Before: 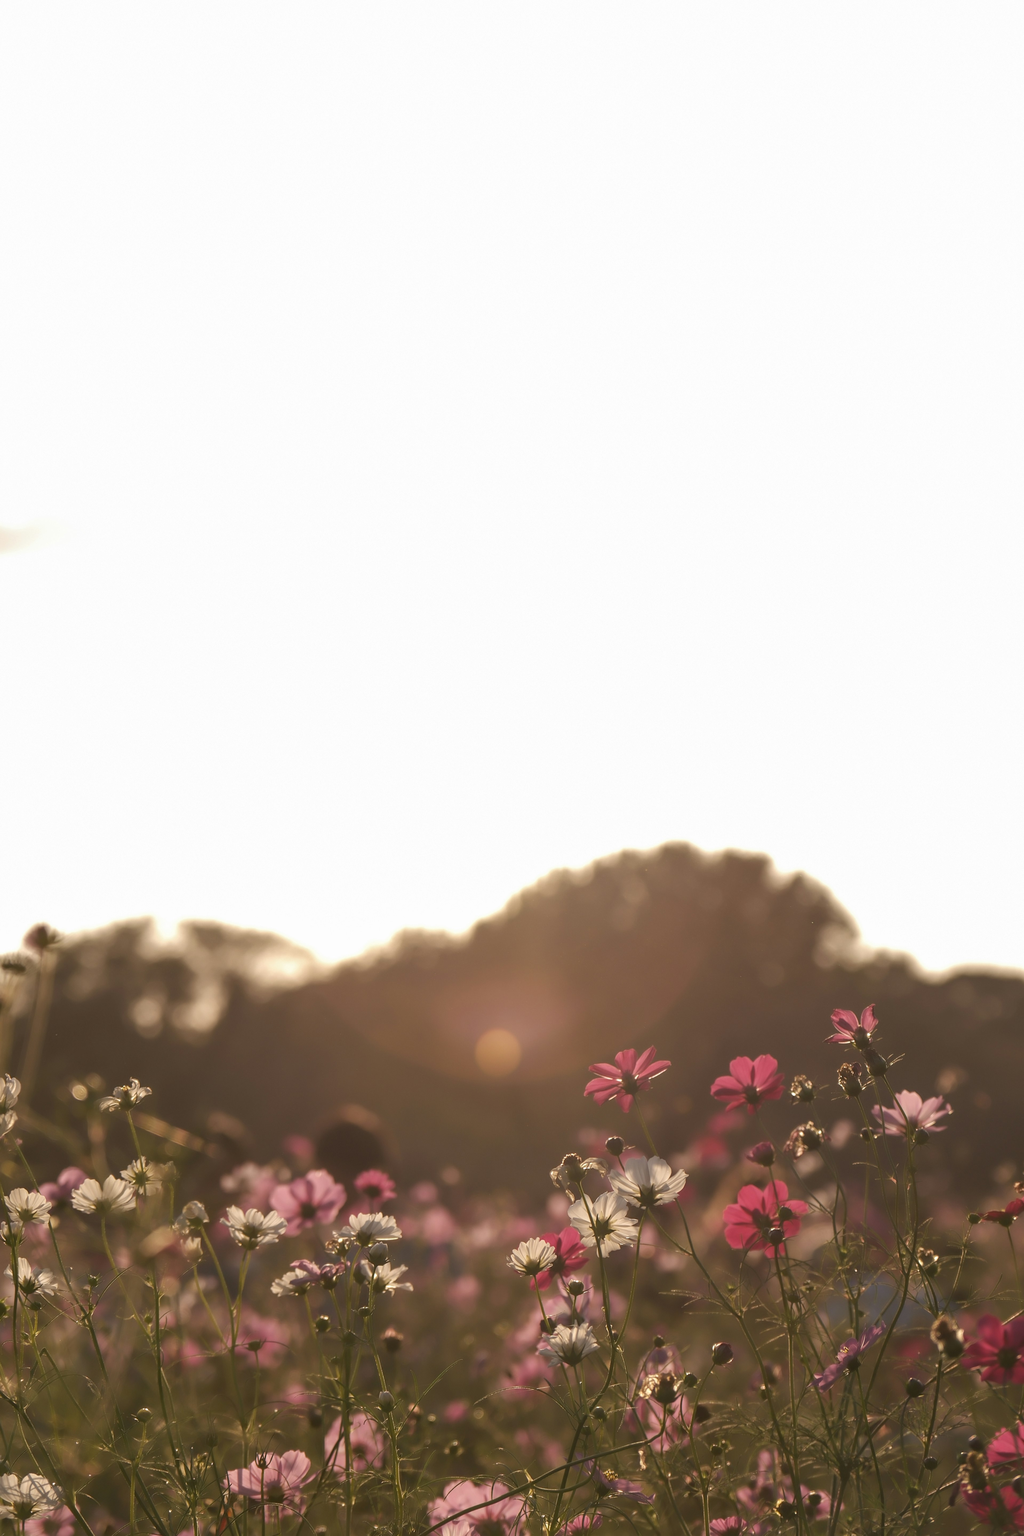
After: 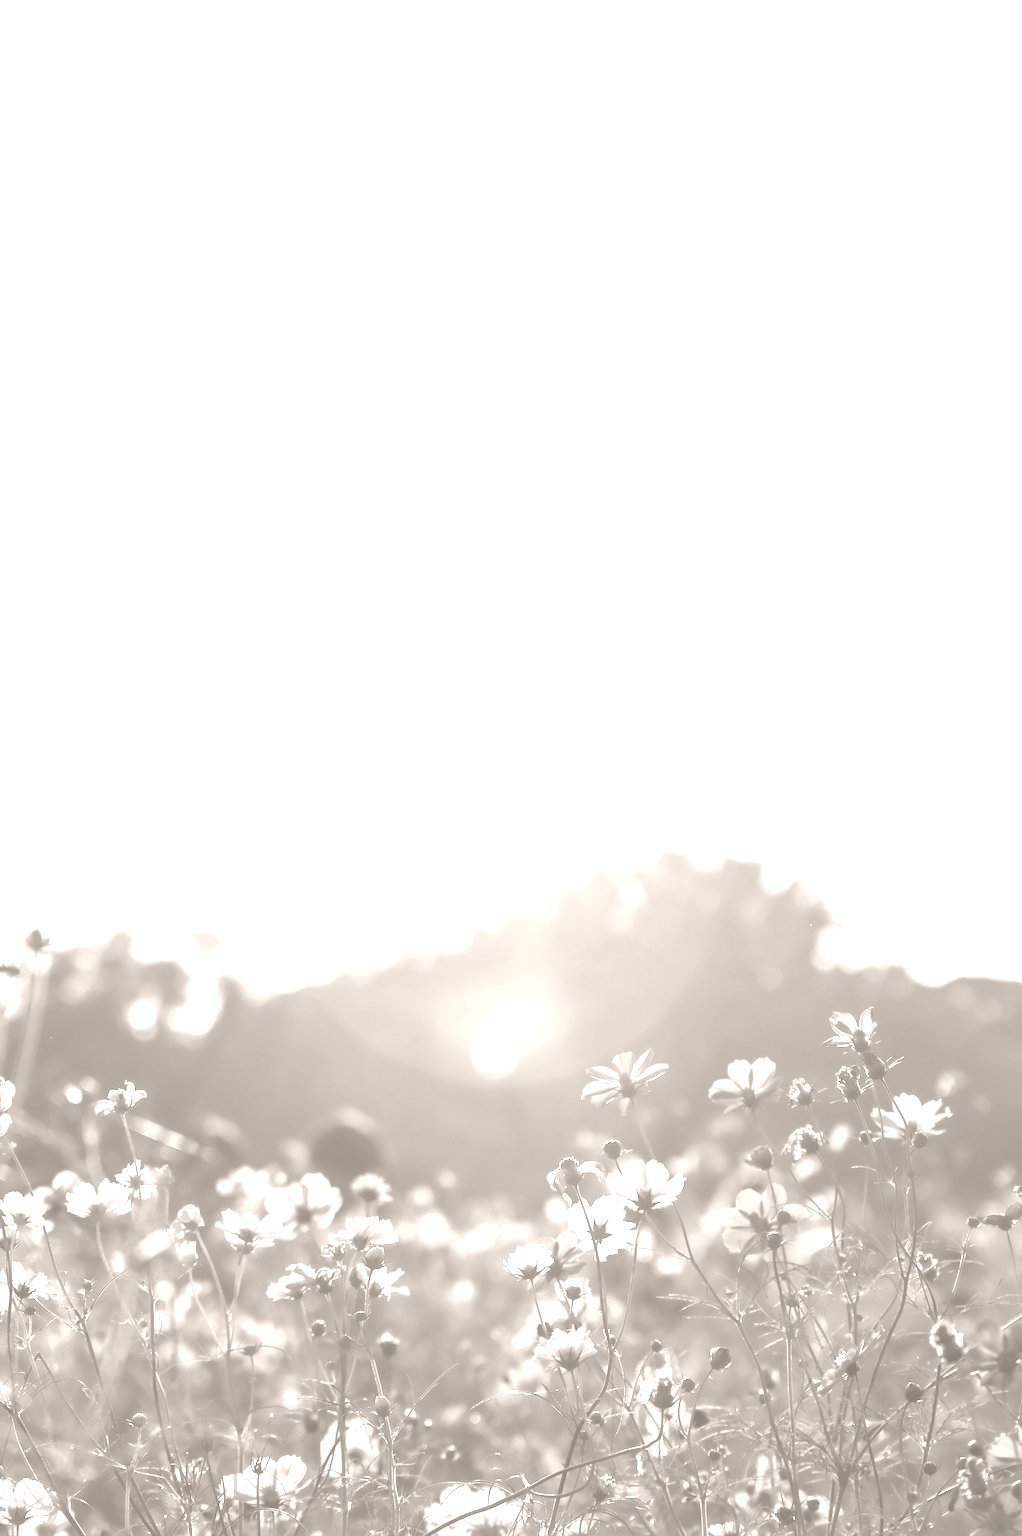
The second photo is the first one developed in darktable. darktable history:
exposure: exposure 1 EV, compensate highlight preservation false
crop and rotate: left 0.614%, top 0.179%, bottom 0.309%
white balance: red 0.98, blue 1.61
colorize: hue 34.49°, saturation 35.33%, source mix 100%, lightness 55%, version 1
